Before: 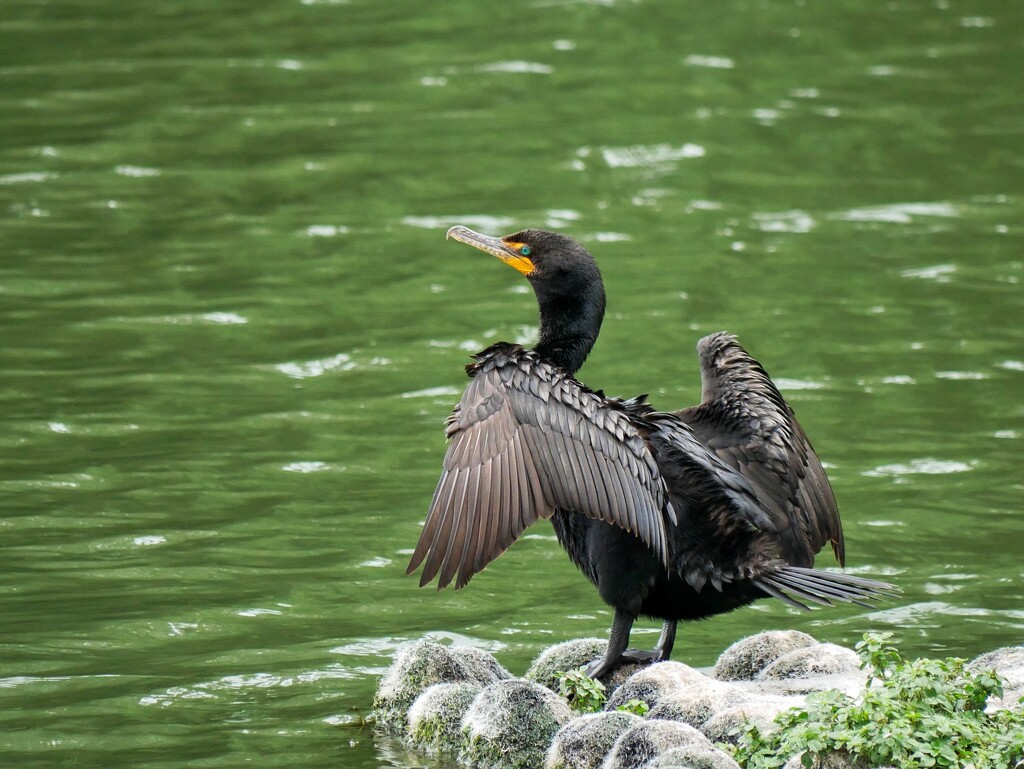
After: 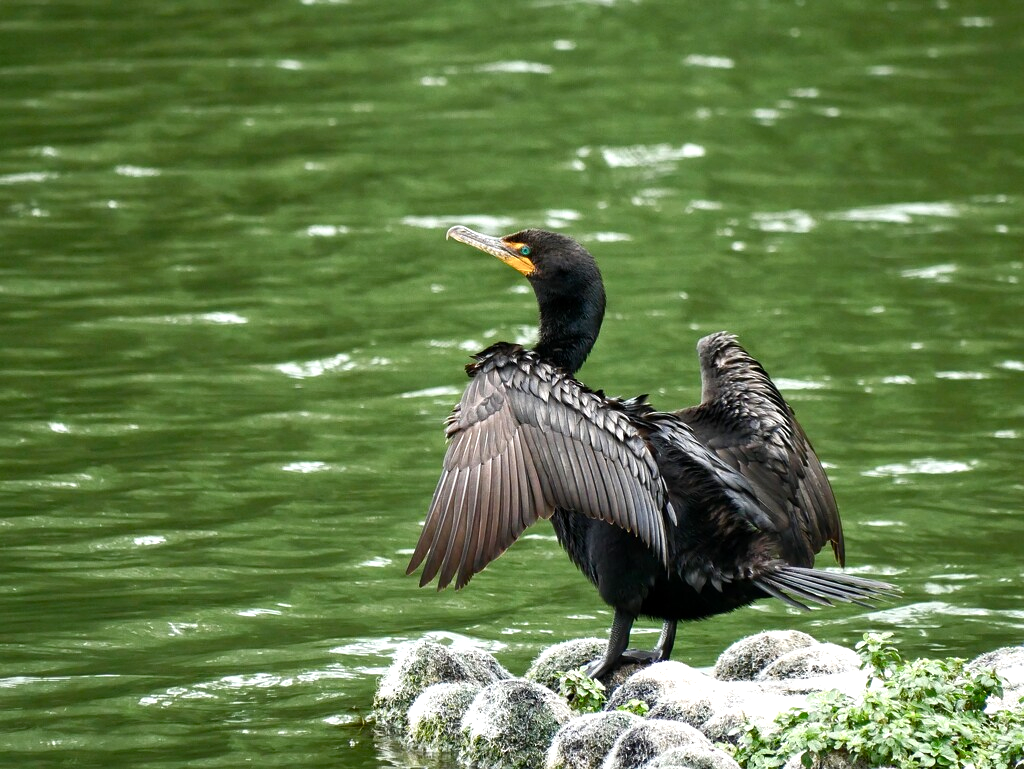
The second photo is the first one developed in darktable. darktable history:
color balance rgb: perceptual saturation grading › global saturation 20%, perceptual saturation grading › highlights -50.265%, perceptual saturation grading › shadows 30.137%, perceptual brilliance grading › global brilliance 15.04%, perceptual brilliance grading › shadows -34.626%
